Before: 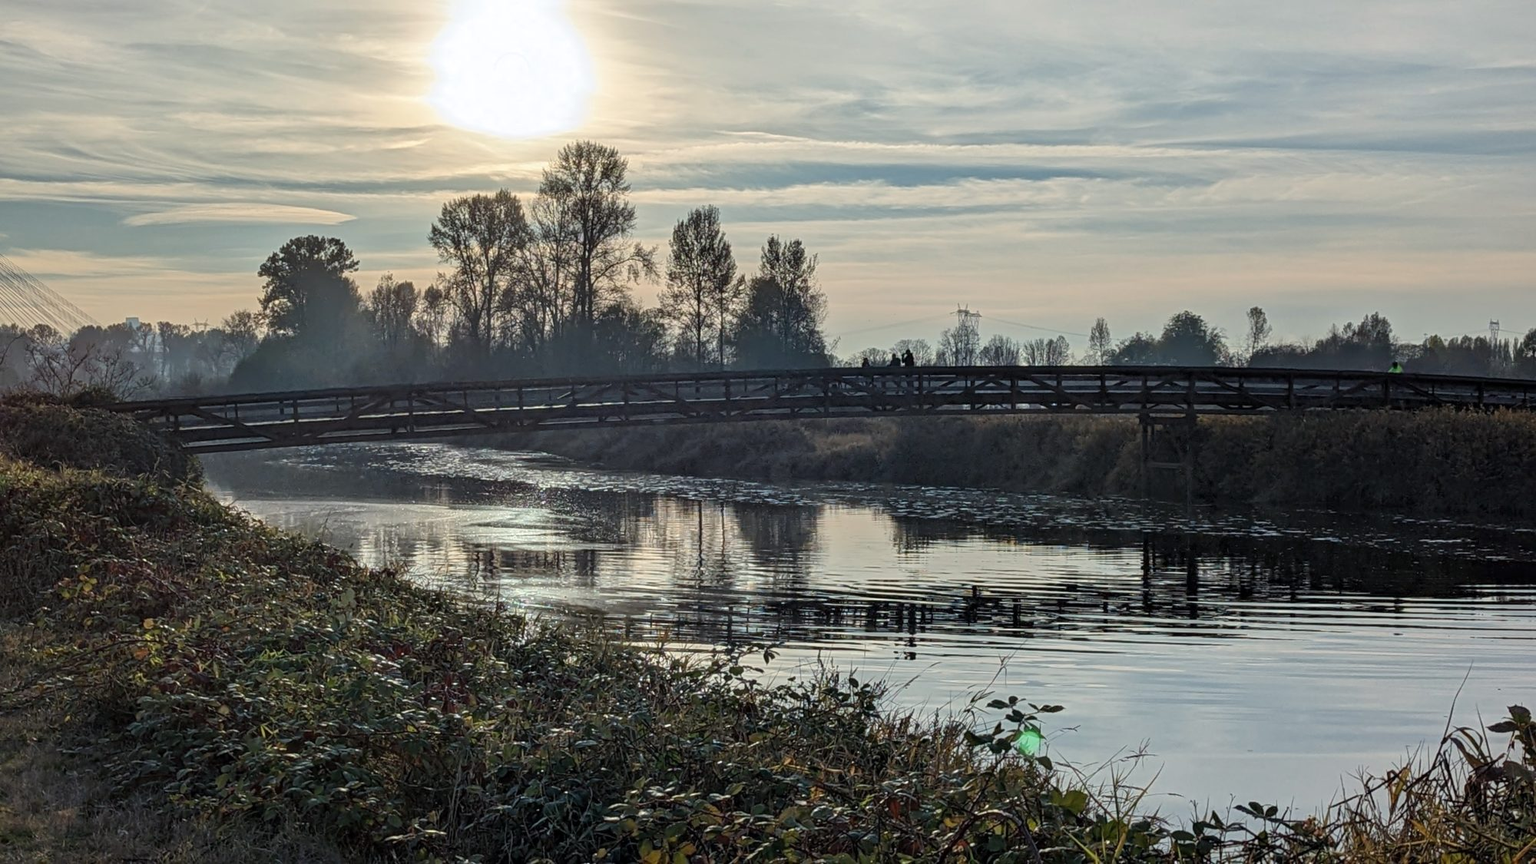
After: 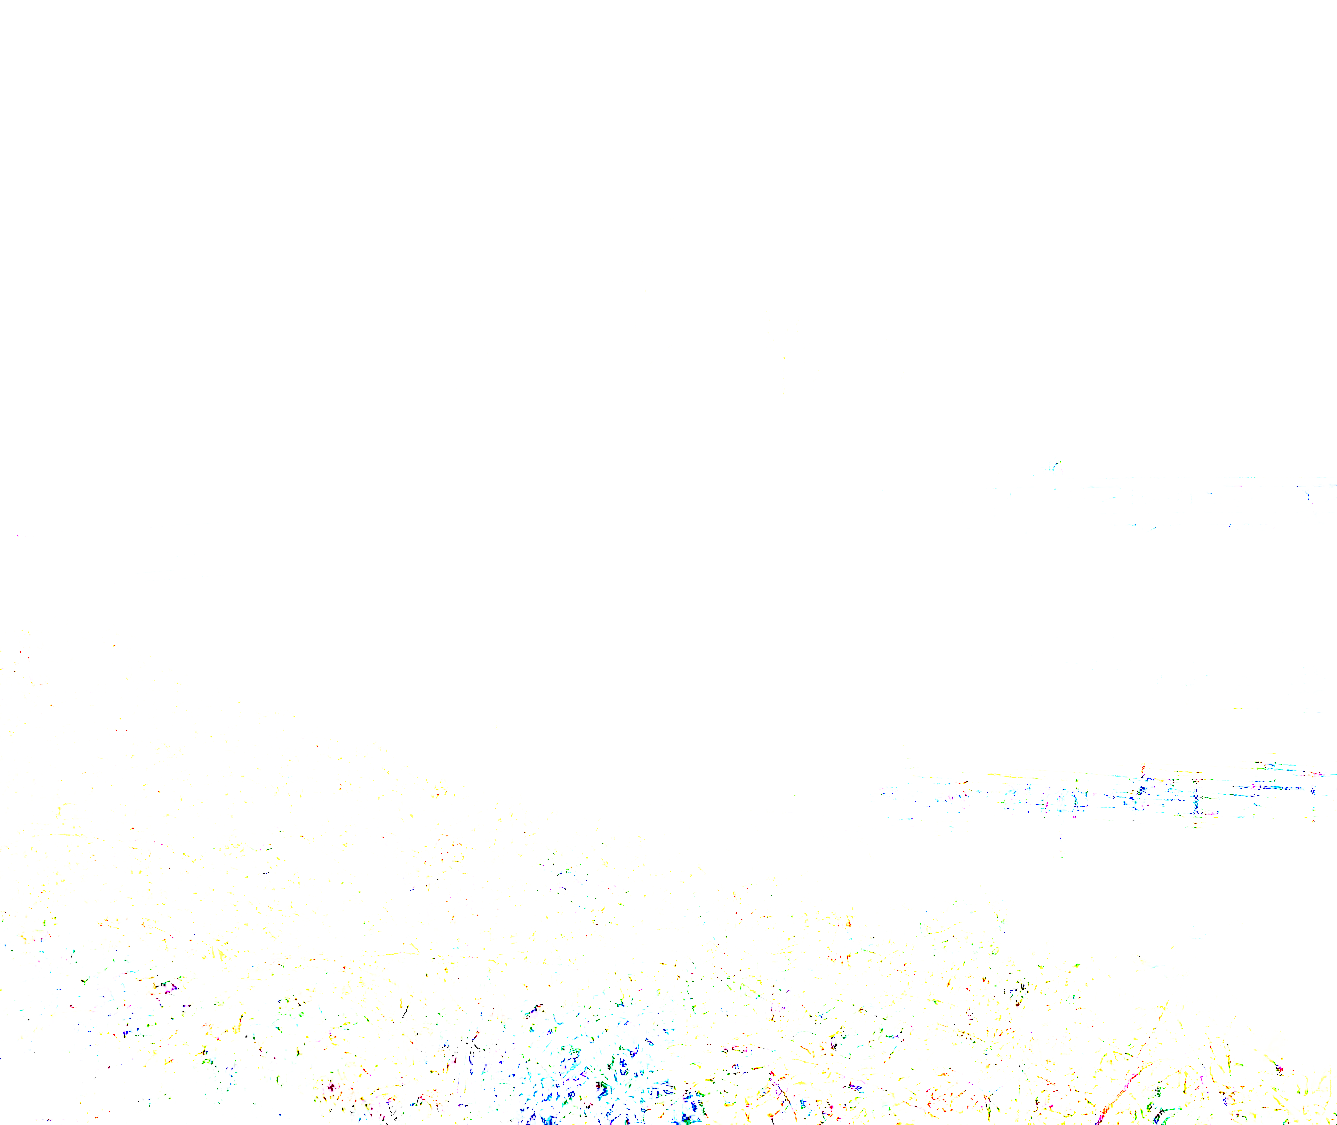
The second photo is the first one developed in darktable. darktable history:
contrast brightness saturation: contrast 0.197, brightness 0.148, saturation 0.143
color balance rgb: perceptual saturation grading › global saturation 3.212%, global vibrance 15.014%
crop and rotate: left 6.302%, right 26.837%
velvia: on, module defaults
base curve: curves: ch0 [(0, 0) (0.007, 0.004) (0.027, 0.03) (0.046, 0.07) (0.207, 0.54) (0.442, 0.872) (0.673, 0.972) (1, 1)], preserve colors none
shadows and highlights: shadows 0.609, highlights 41.9
exposure: exposure 7.97 EV, compensate exposure bias true, compensate highlight preservation false
